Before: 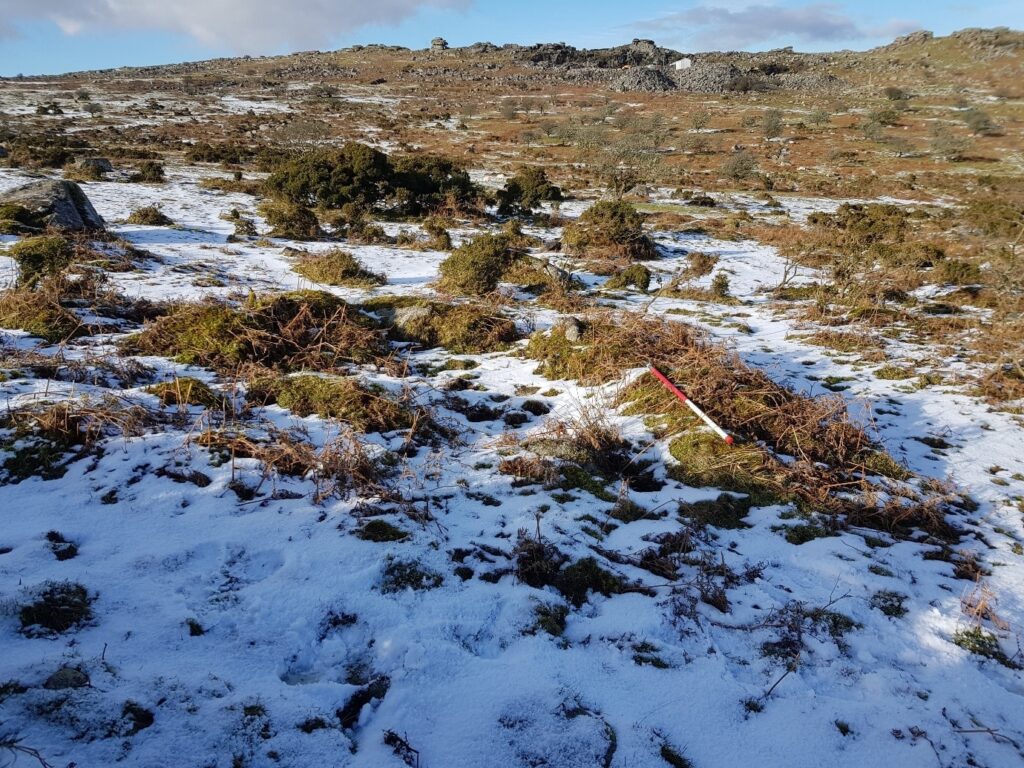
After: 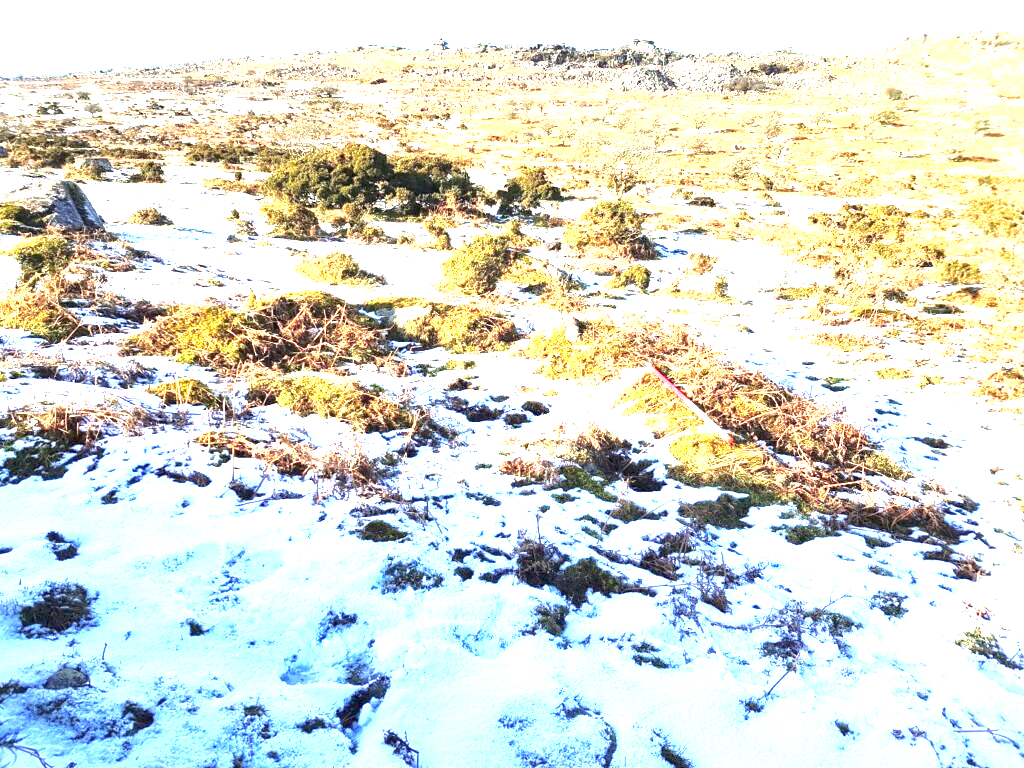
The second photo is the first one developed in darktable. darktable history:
shadows and highlights: shadows 25, highlights -25
exposure: exposure 3 EV, compensate highlight preservation false
